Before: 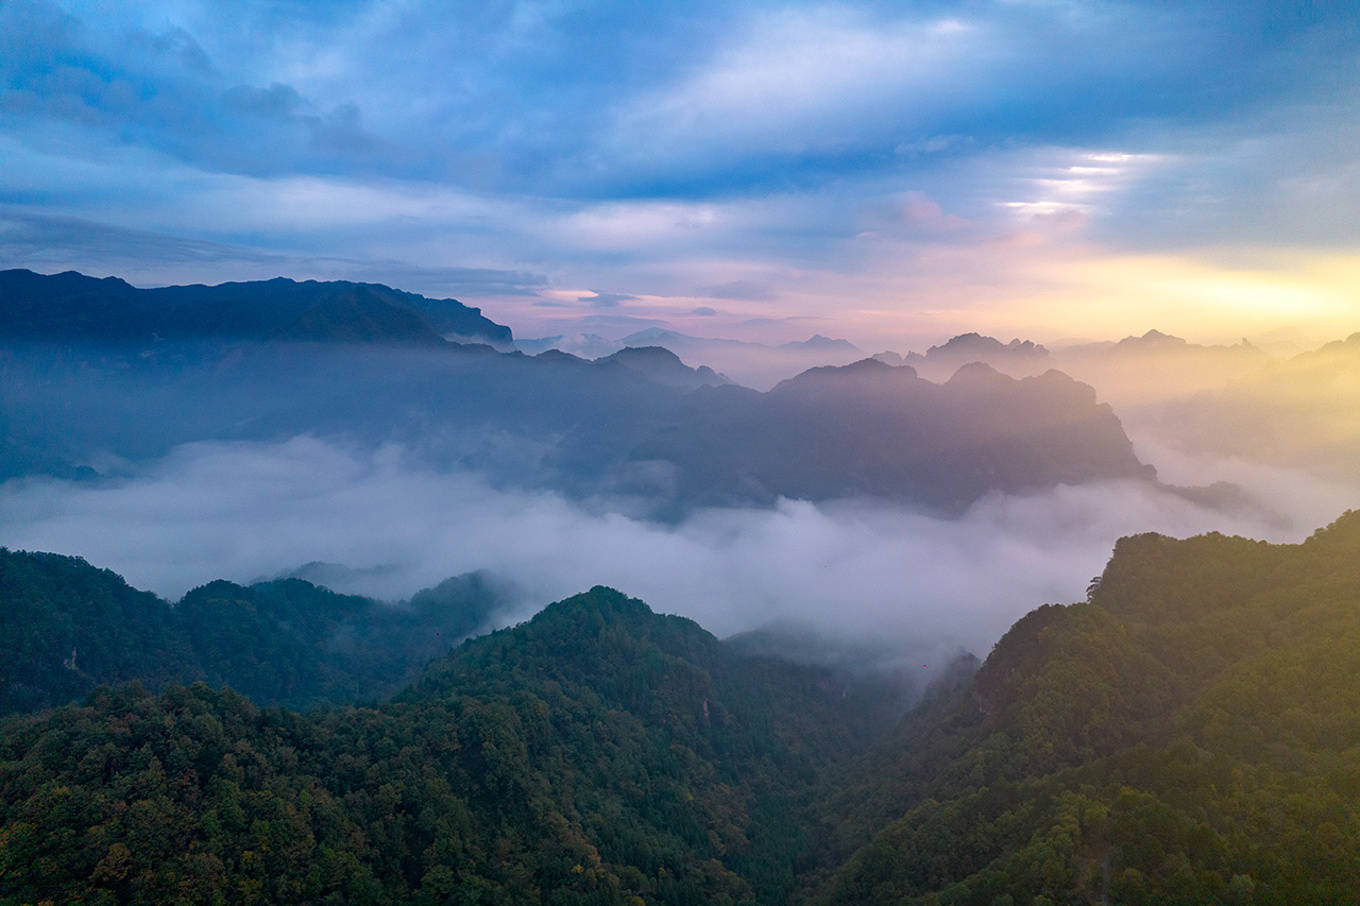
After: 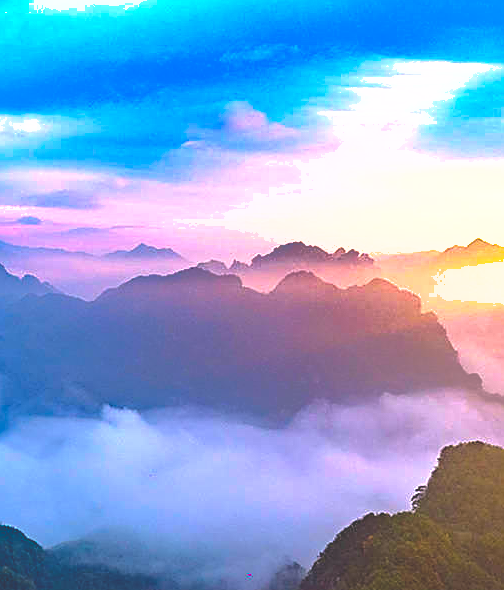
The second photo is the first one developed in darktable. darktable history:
crop and rotate: left 49.679%, top 10.106%, right 13.25%, bottom 24.718%
shadows and highlights: shadows 25.35, highlights -71.07
exposure: black level correction 0, exposure 1 EV, compensate highlight preservation false
haze removal: compatibility mode true, adaptive false
sharpen: on, module defaults
base curve: curves: ch0 [(0, 0.02) (0.083, 0.036) (1, 1)], preserve colors none
contrast brightness saturation: contrast 0.199, brightness 0.161, saturation 0.218
